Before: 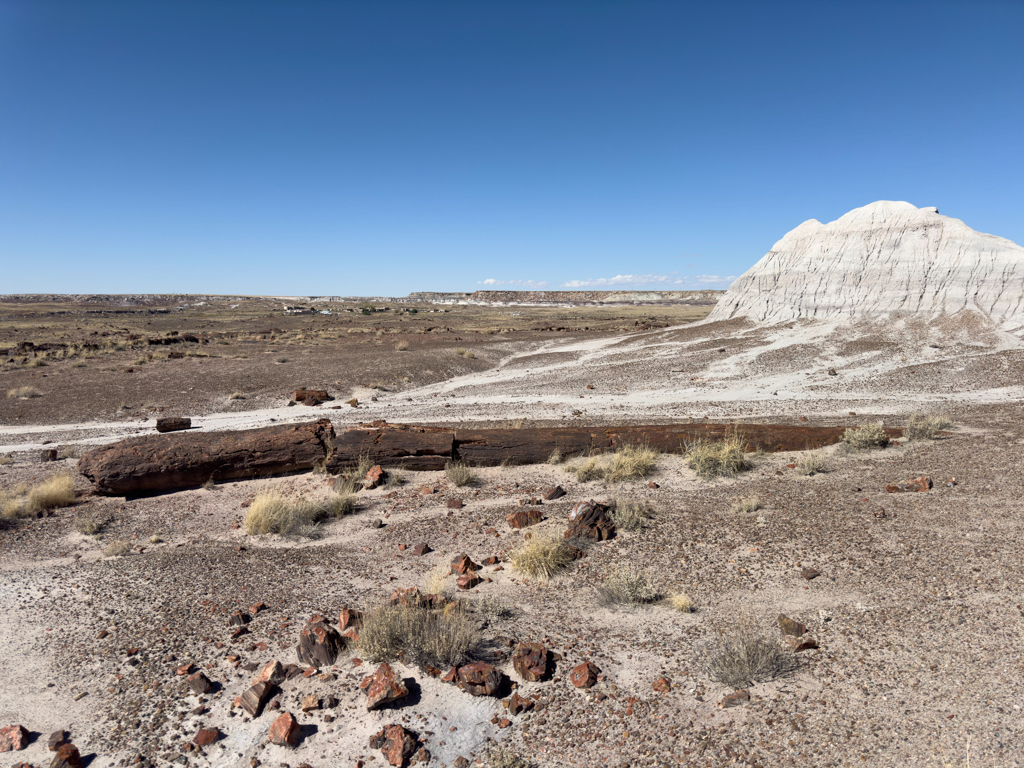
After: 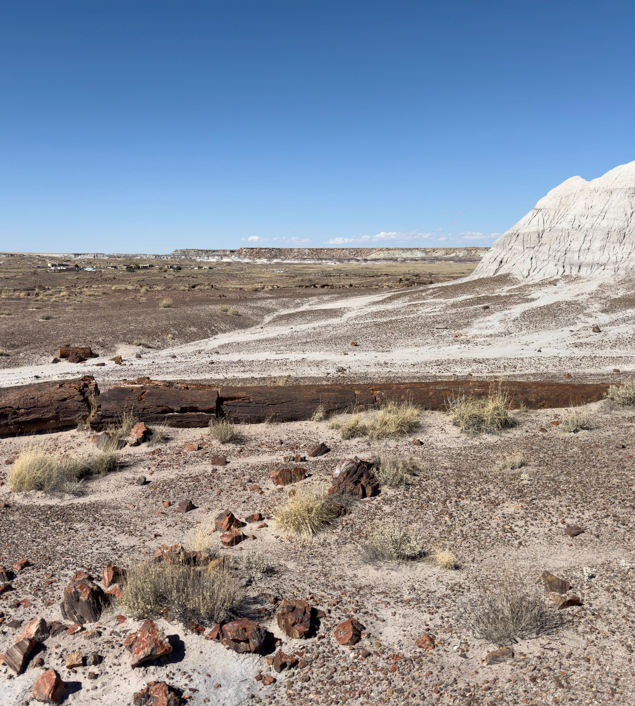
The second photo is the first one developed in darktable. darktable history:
tone curve: curves: ch0 [(0, 0) (0.584, 0.595) (1, 1)], preserve colors none
crop and rotate: left 23.124%, top 5.631%, right 14.787%, bottom 2.322%
